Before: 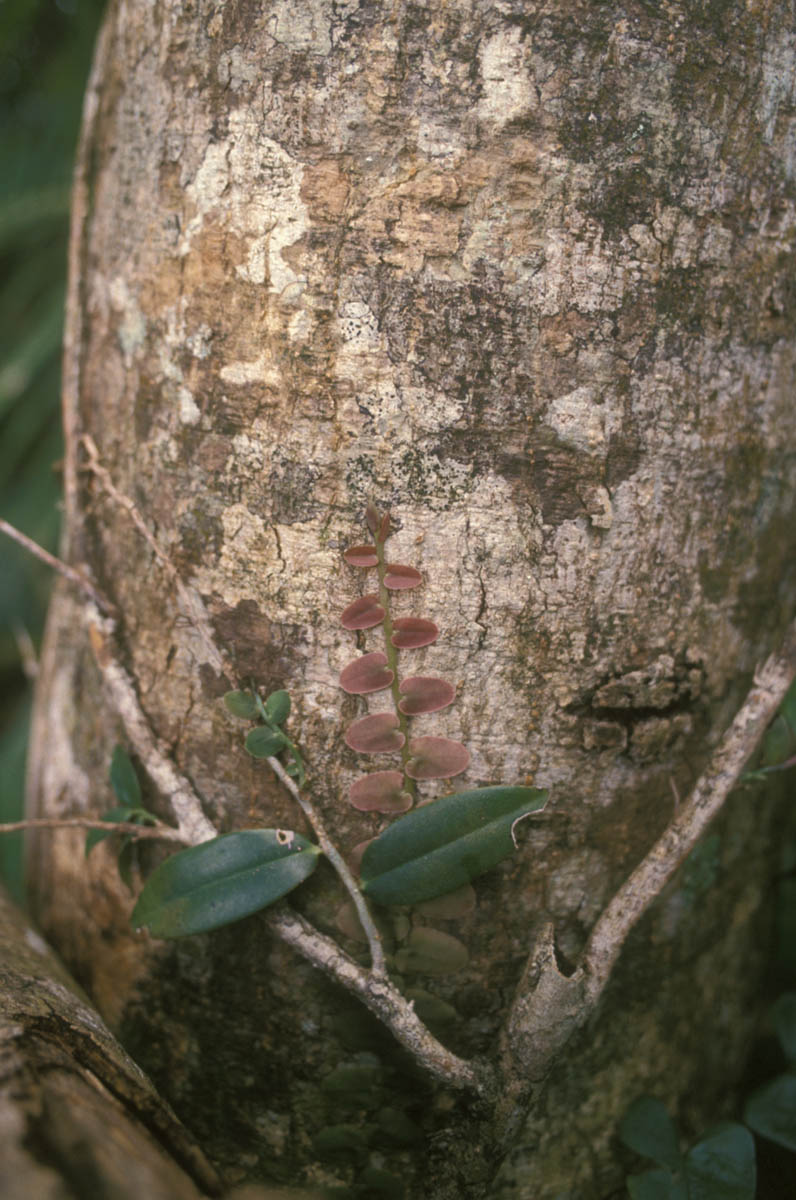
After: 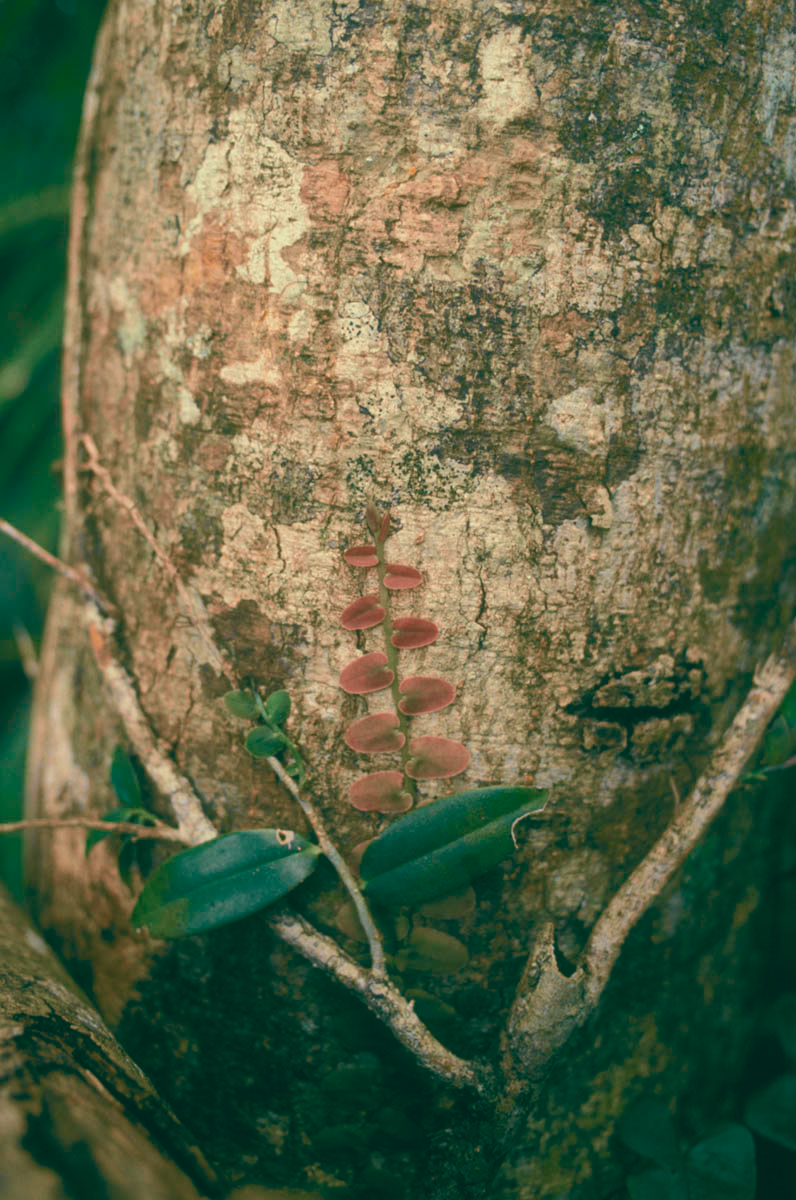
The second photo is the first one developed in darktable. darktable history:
color balance rgb: on, module defaults
contrast brightness saturation: contrast -0.1, saturation -0.1
tone curve: curves: ch0 [(0, 0.003) (0.056, 0.041) (0.211, 0.187) (0.482, 0.519) (0.836, 0.864) (0.997, 0.984)]; ch1 [(0, 0) (0.276, 0.206) (0.393, 0.364) (0.482, 0.471) (0.506, 0.5) (0.523, 0.523) (0.572, 0.604) (0.635, 0.665) (0.695, 0.759) (1, 1)]; ch2 [(0, 0) (0.438, 0.456) (0.473, 0.47) (0.503, 0.503) (0.536, 0.527) (0.562, 0.584) (0.612, 0.61) (0.679, 0.72) (1, 1)], color space Lab, independent channels, preserve colors none
color balance: lift [1.005, 0.99, 1.007, 1.01], gamma [1, 1.034, 1.032, 0.966], gain [0.873, 1.055, 1.067, 0.933]
